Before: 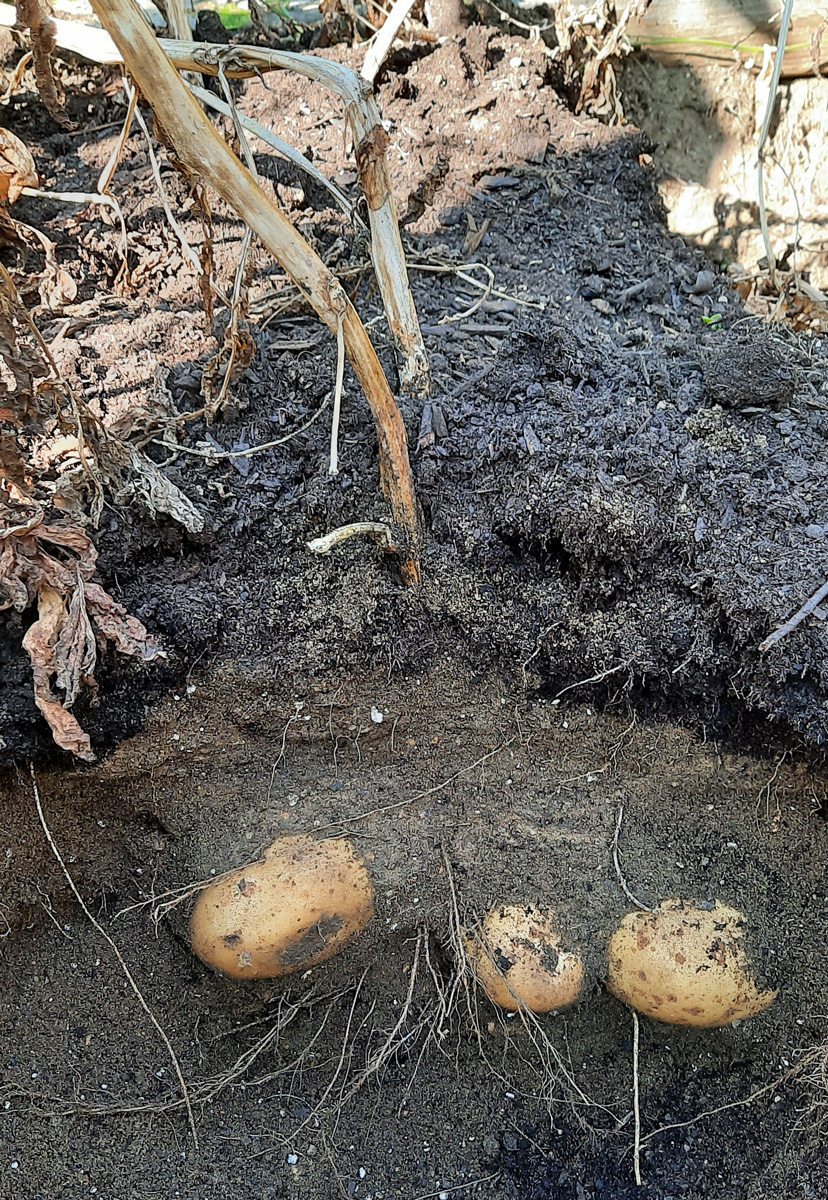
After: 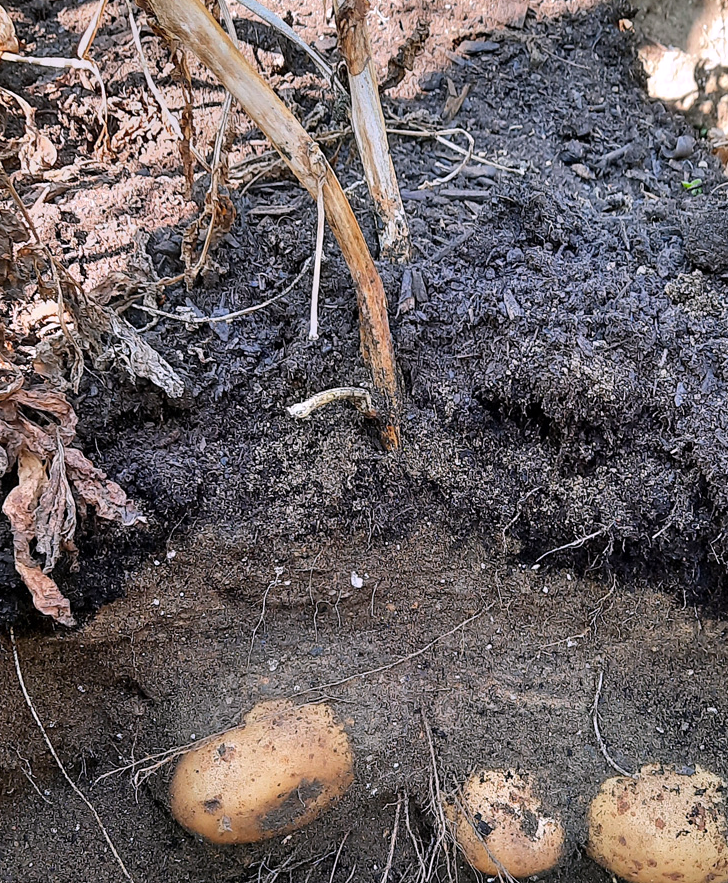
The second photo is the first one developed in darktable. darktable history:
white balance: red 1.05, blue 1.072
crop and rotate: left 2.425%, top 11.305%, right 9.6%, bottom 15.08%
